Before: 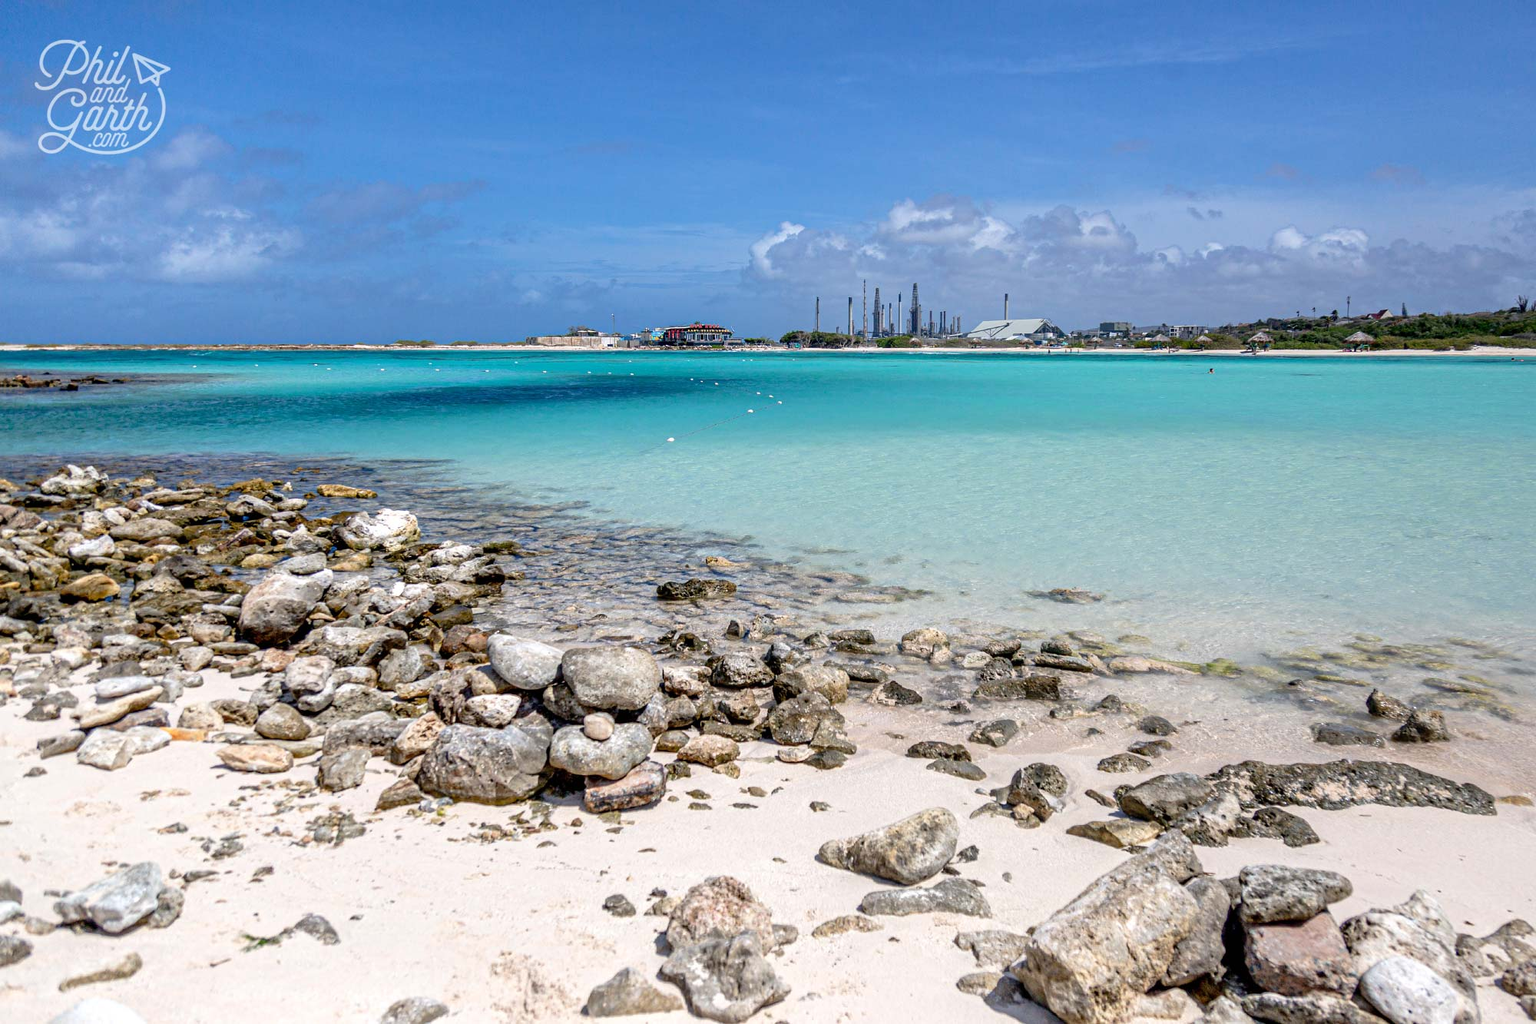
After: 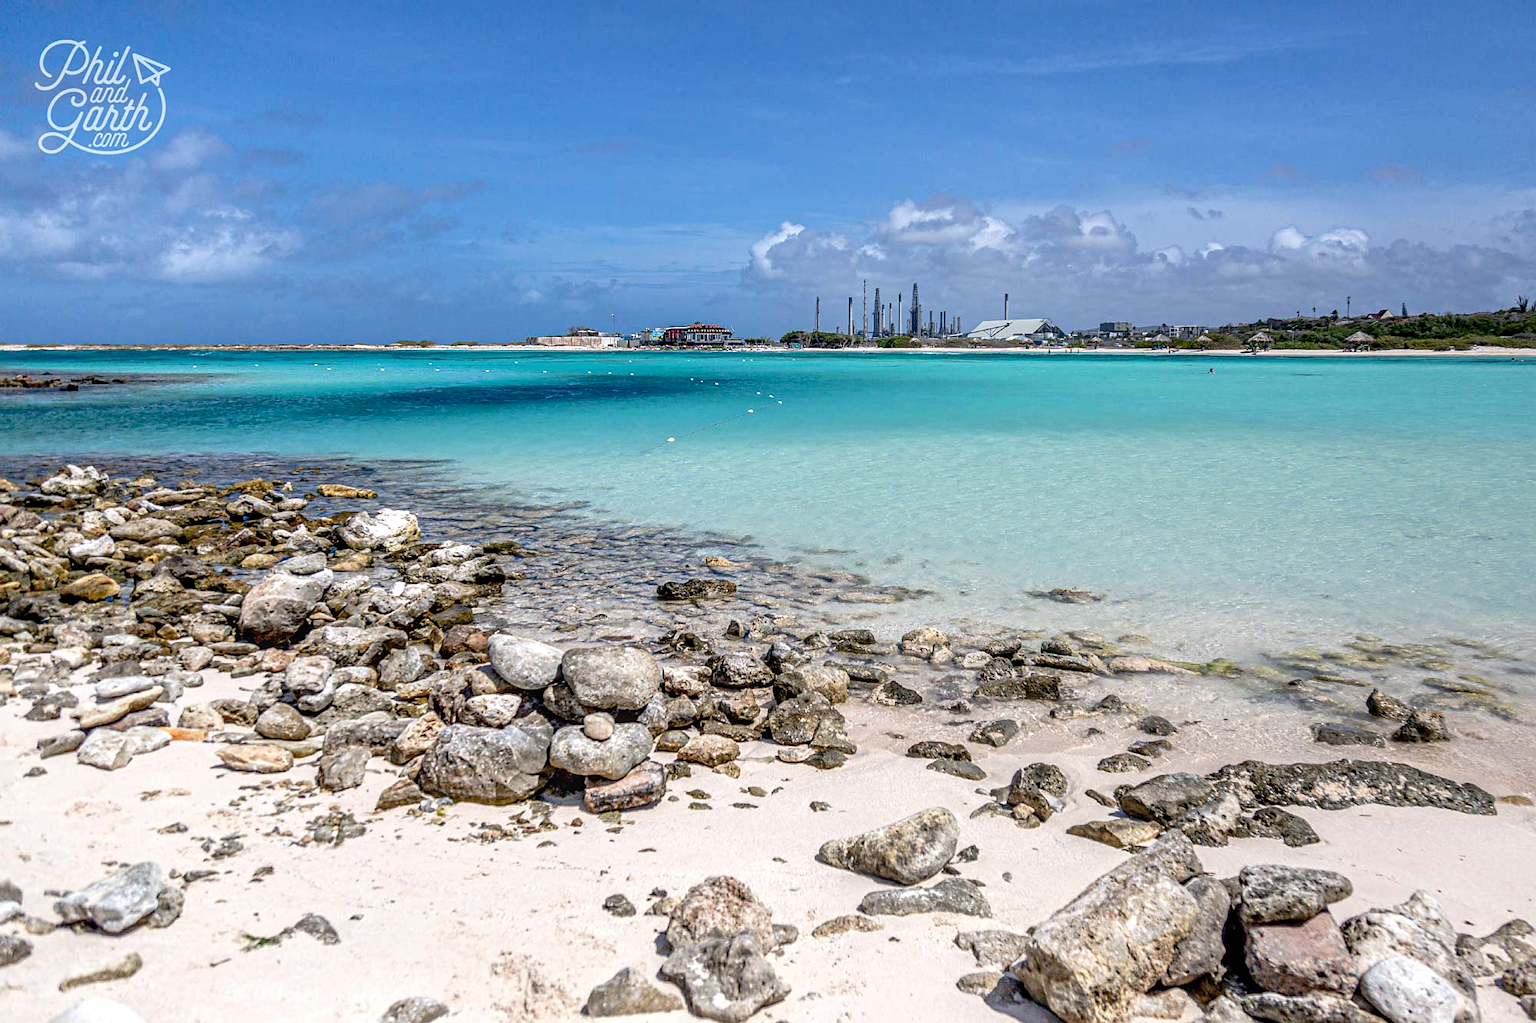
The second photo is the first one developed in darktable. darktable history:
sharpen: radius 1.605, amount 0.359, threshold 1.521
local contrast: on, module defaults
